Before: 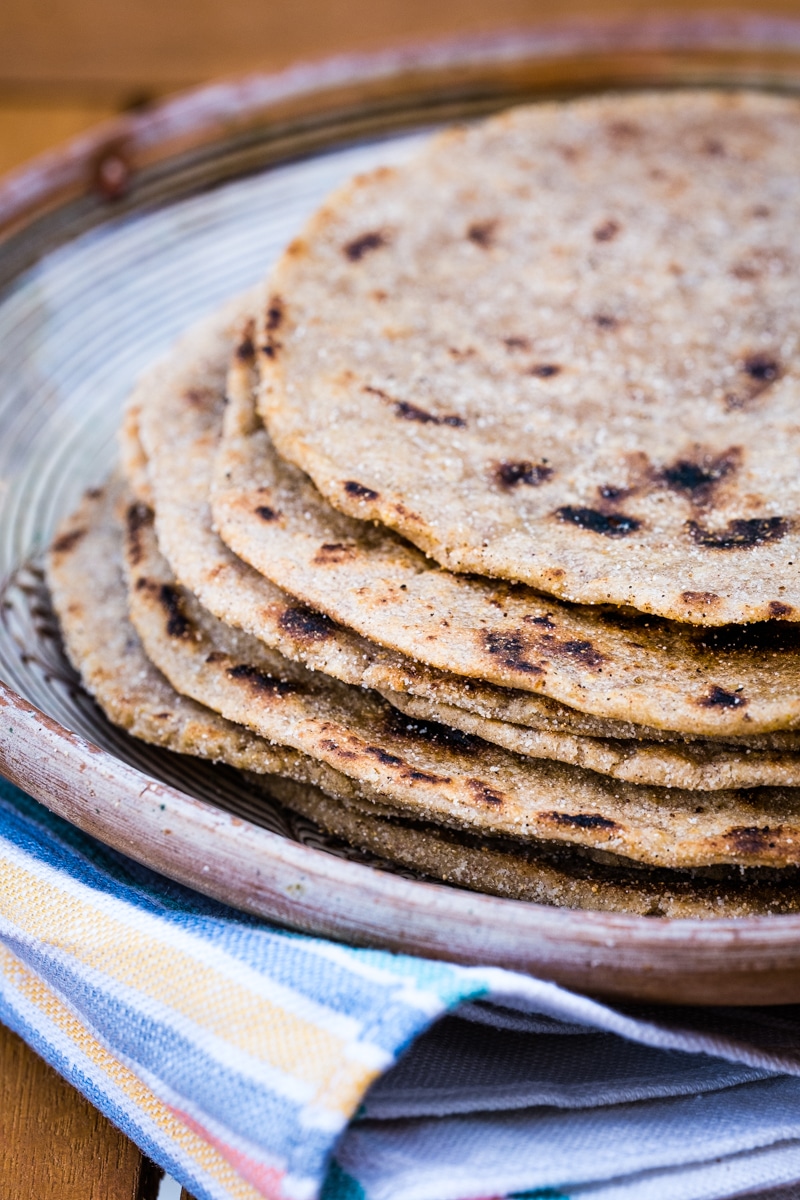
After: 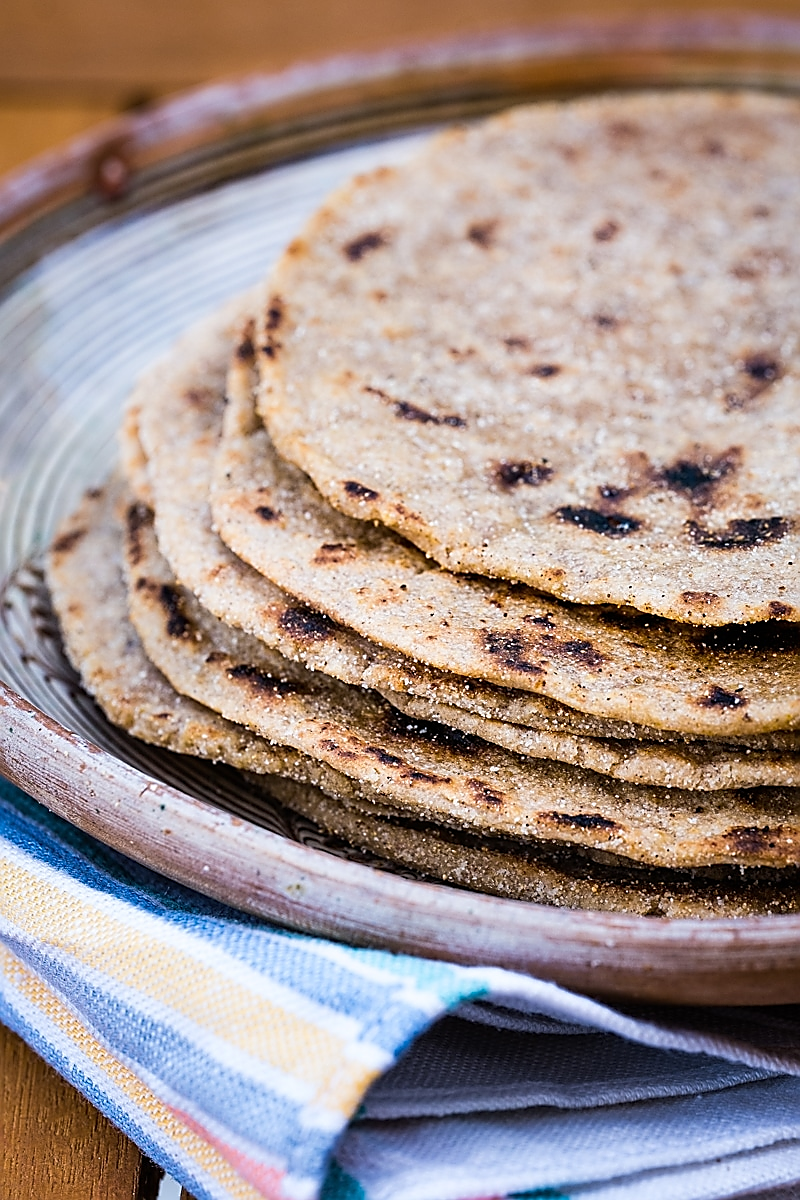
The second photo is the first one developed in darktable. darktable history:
sharpen: radius 1.401, amount 1.261, threshold 0.726
